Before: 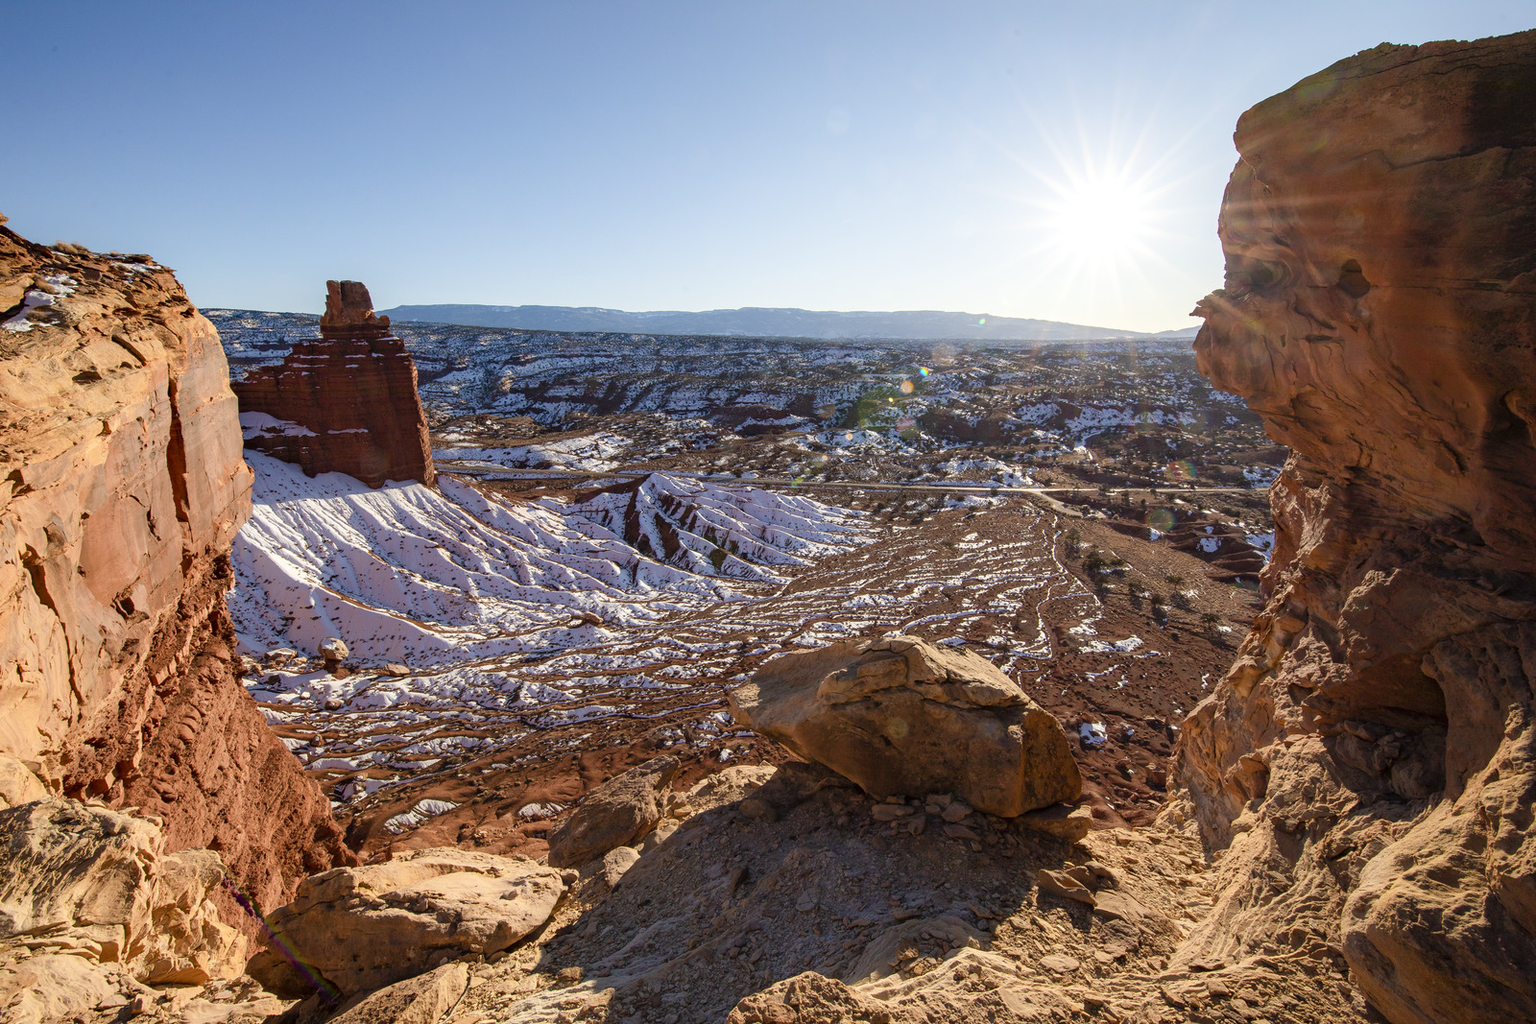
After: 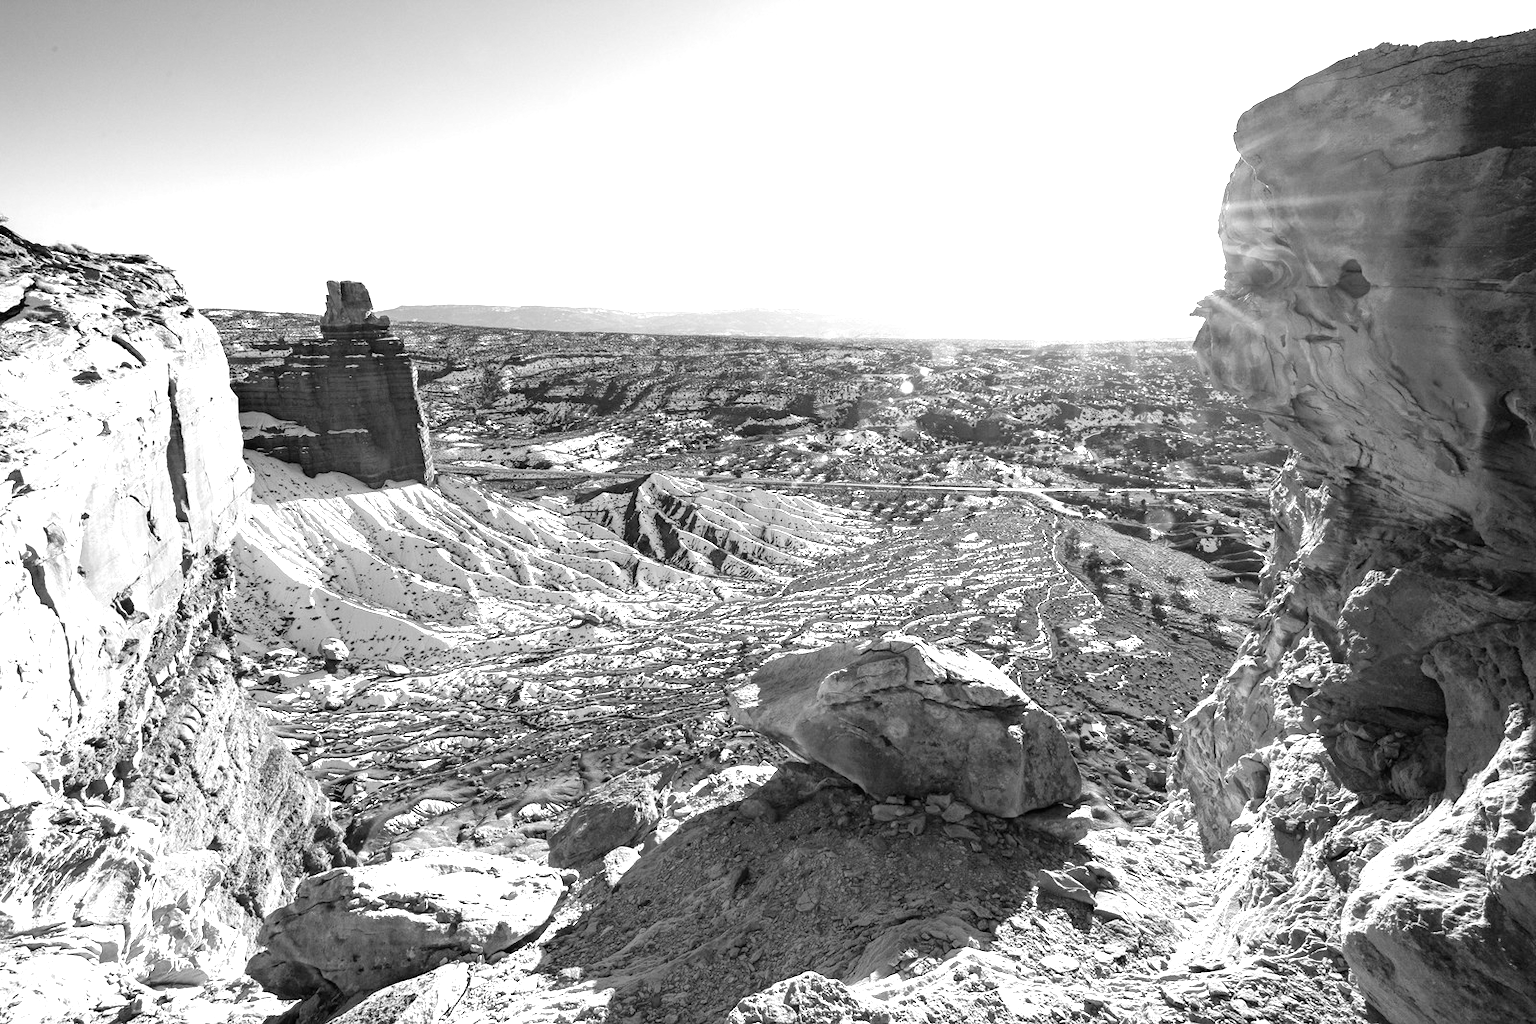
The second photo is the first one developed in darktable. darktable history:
monochrome: a 32, b 64, size 2.3
exposure: black level correction 0, exposure 1.45 EV, compensate exposure bias true, compensate highlight preservation false
